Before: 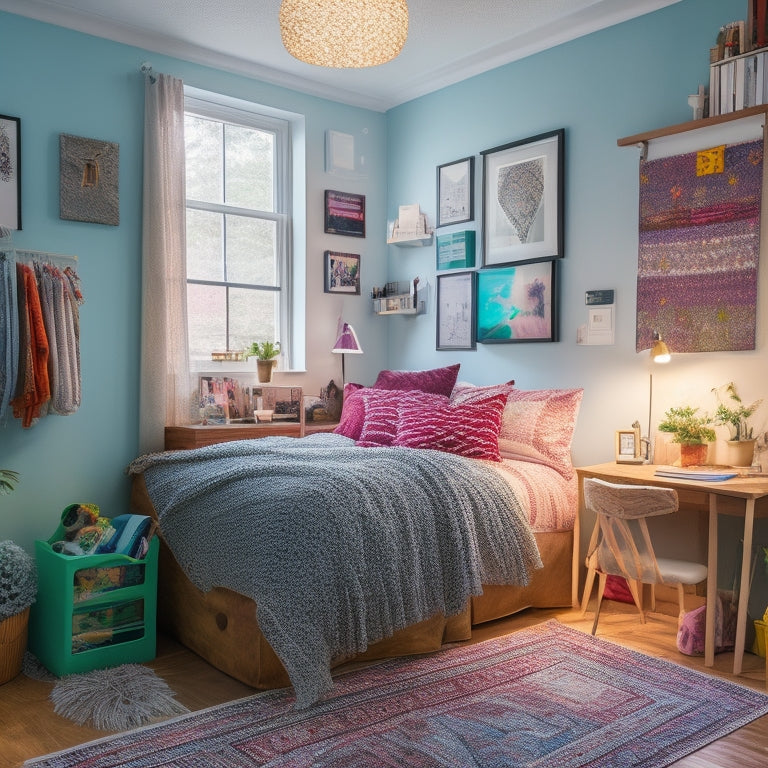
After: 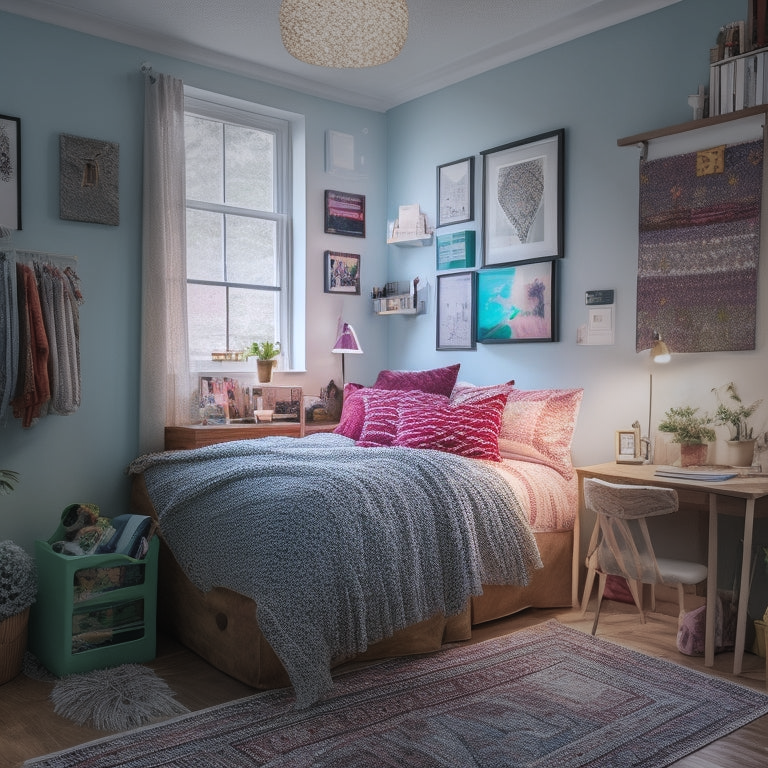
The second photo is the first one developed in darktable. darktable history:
vignetting: fall-off start 40%, fall-off radius 40%
white balance: red 0.984, blue 1.059
exposure: black level correction -0.003, exposure 0.04 EV, compensate highlight preservation false
